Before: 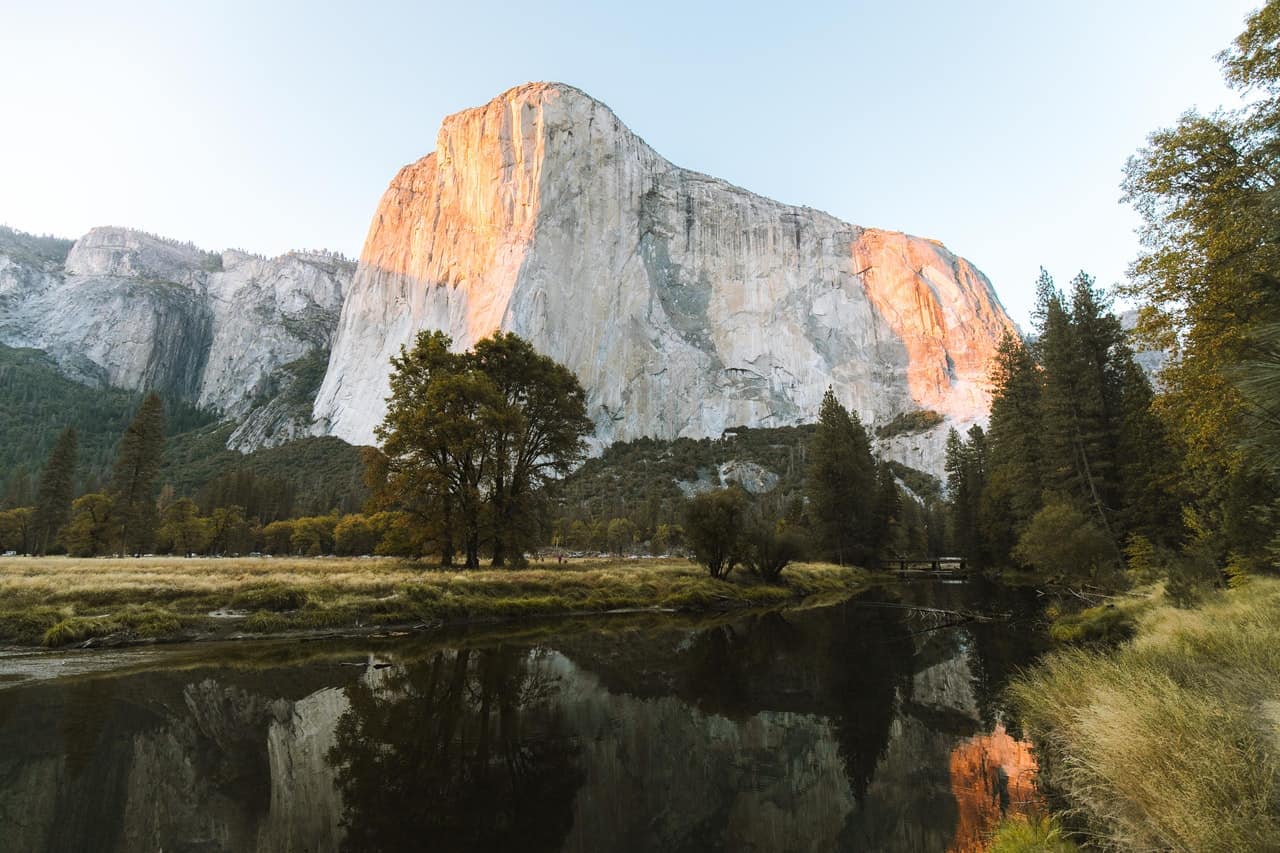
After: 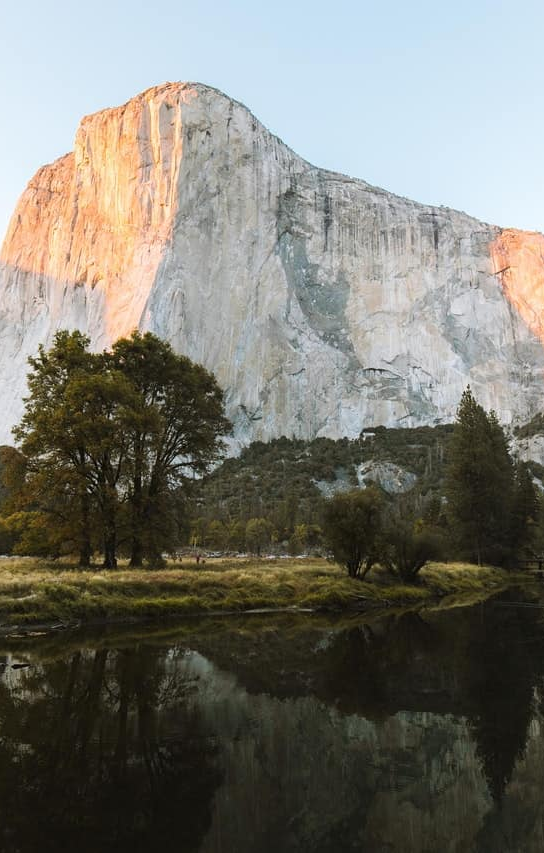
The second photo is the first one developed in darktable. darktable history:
crop: left 28.339%, right 29.149%
